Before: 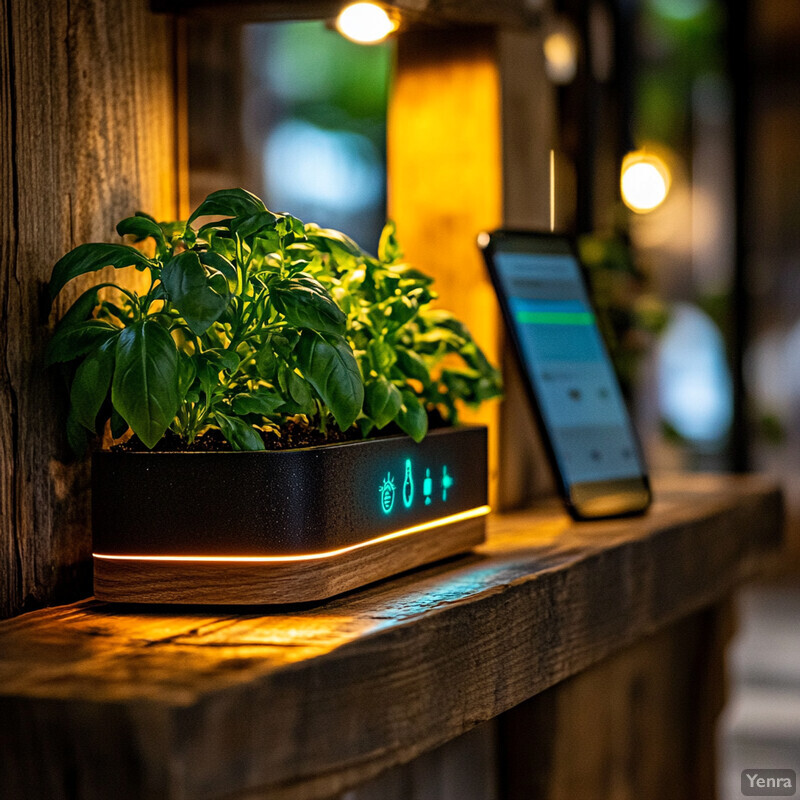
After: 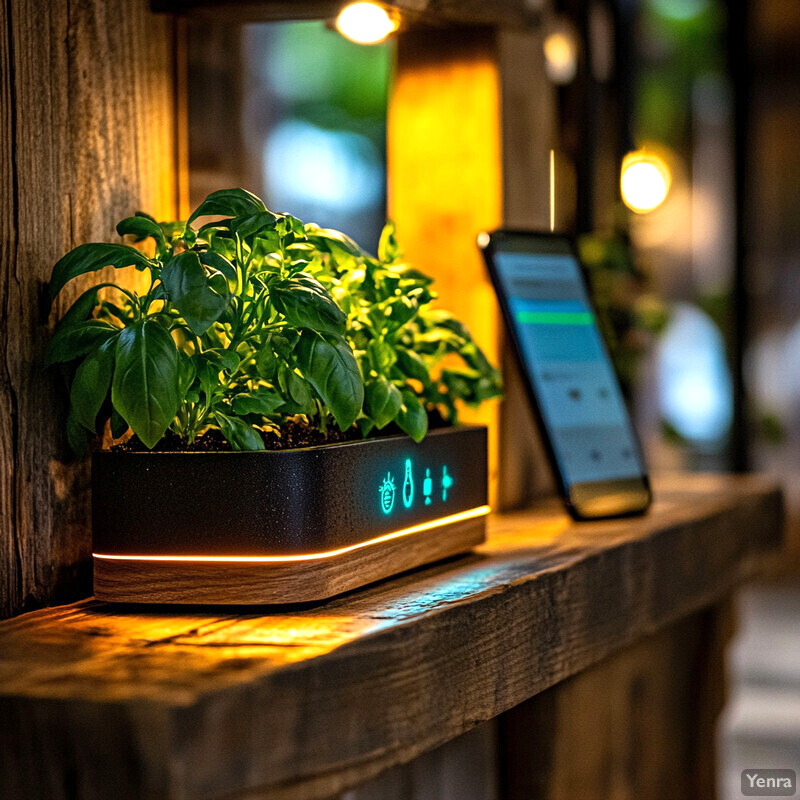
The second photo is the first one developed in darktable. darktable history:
exposure: exposure 0.445 EV, compensate highlight preservation false
